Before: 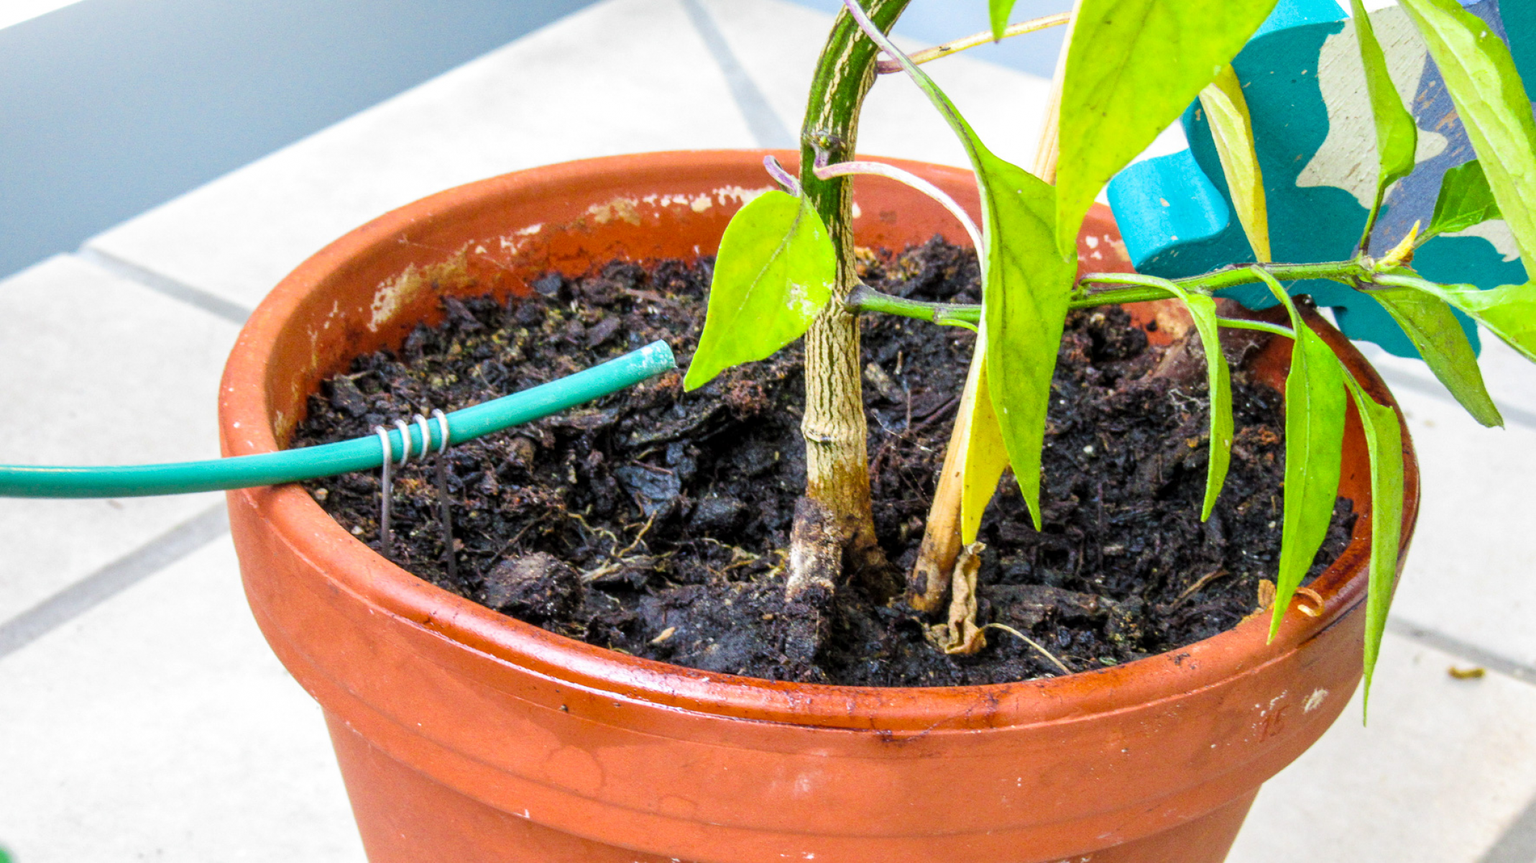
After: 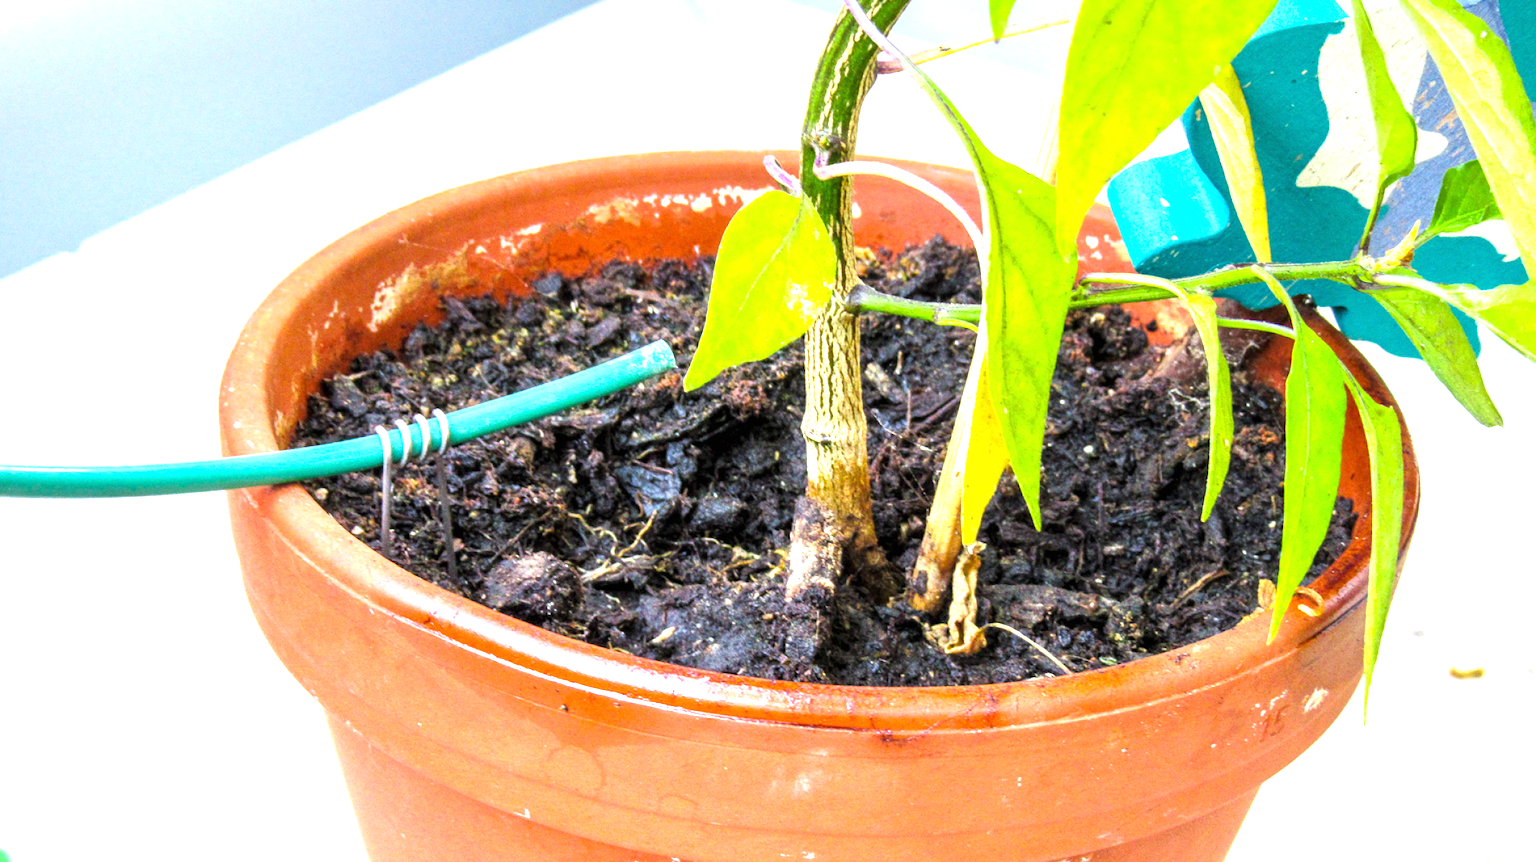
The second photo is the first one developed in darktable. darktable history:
graduated density: rotation -0.352°, offset 57.64
exposure: black level correction 0, exposure 1.3 EV, compensate exposure bias true, compensate highlight preservation false
